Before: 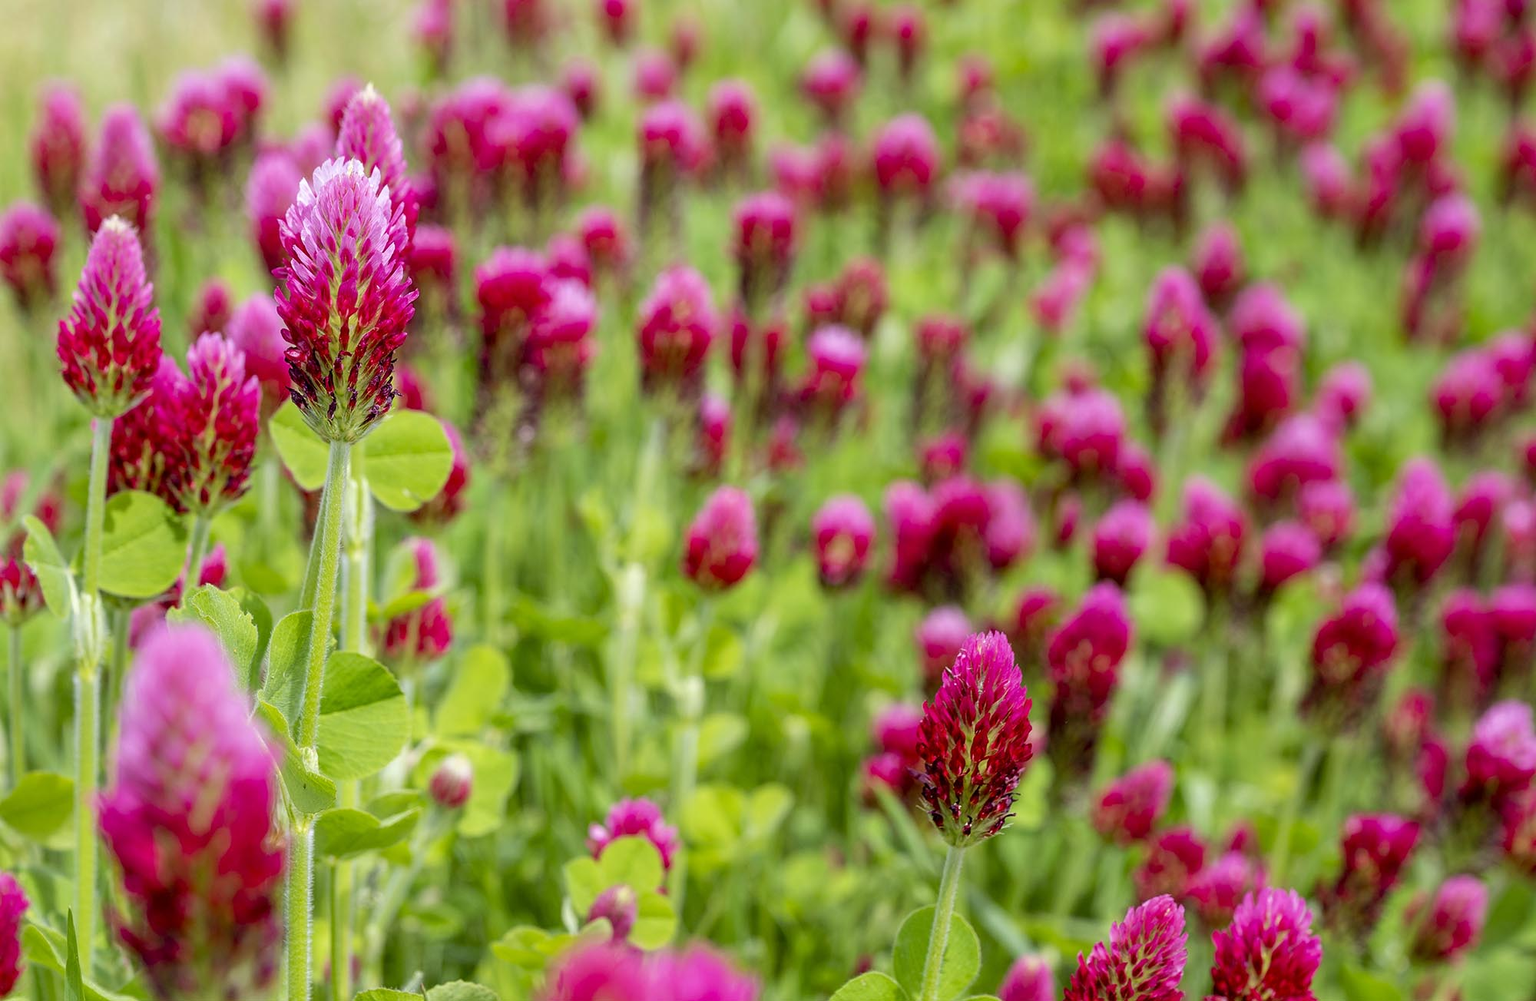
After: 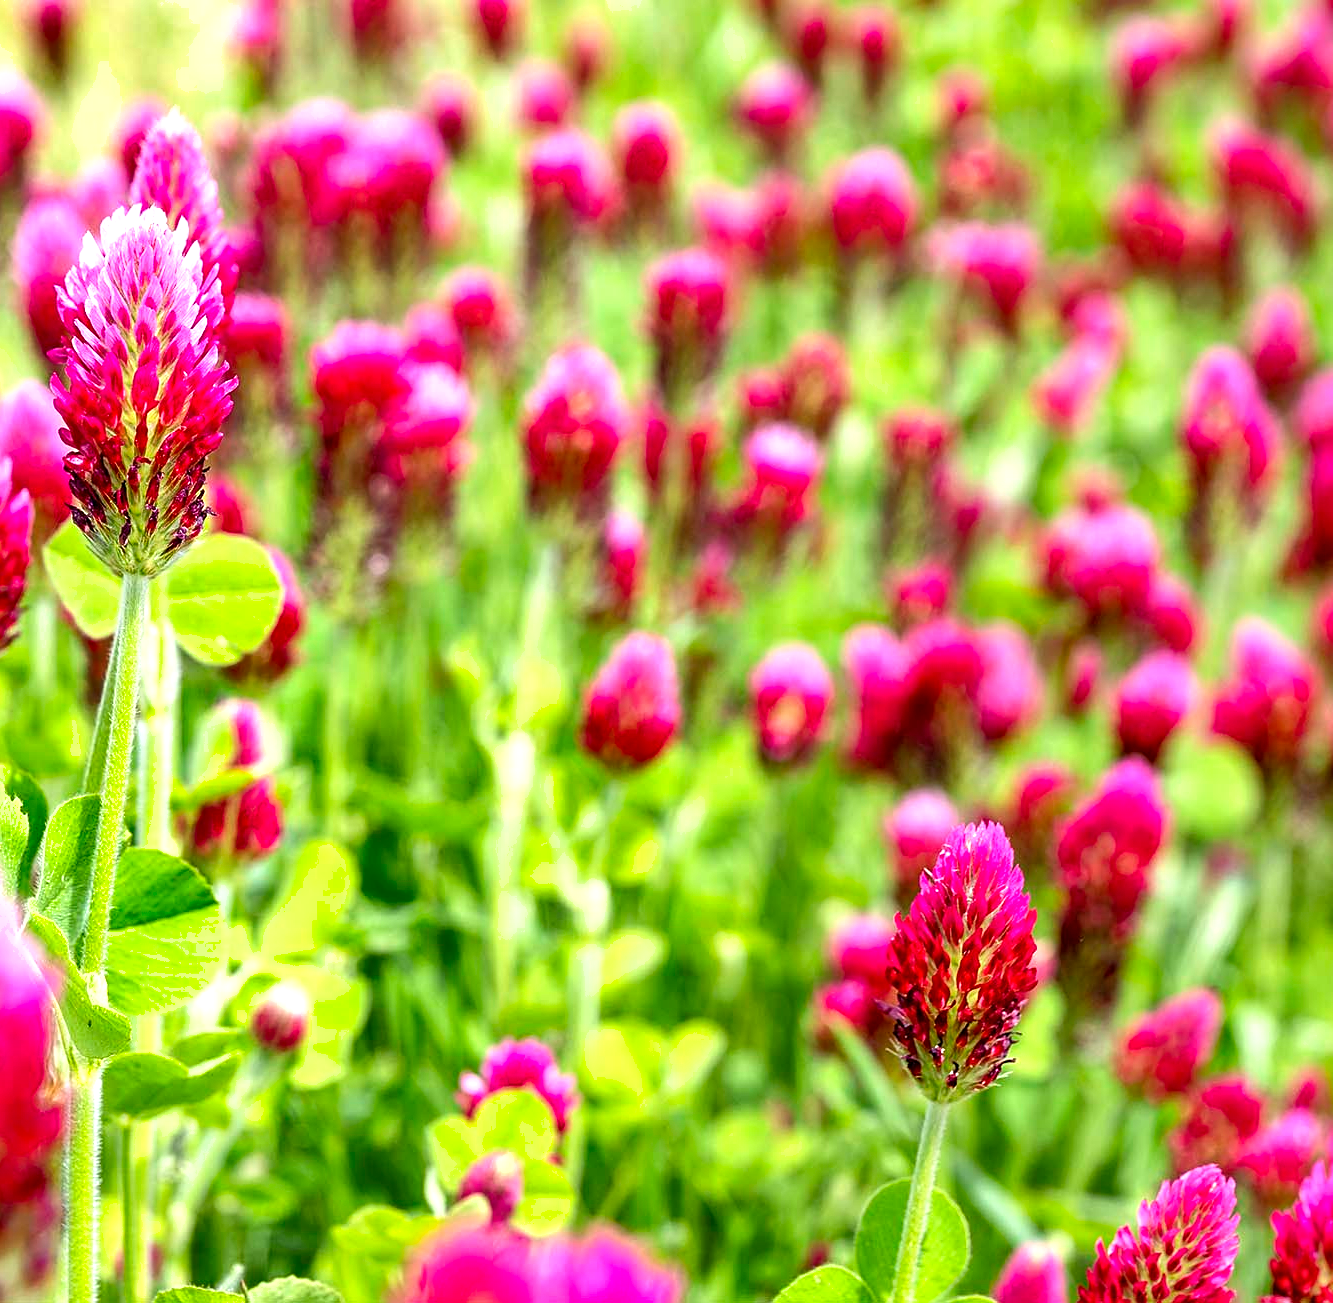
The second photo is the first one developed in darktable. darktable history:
crop: left 15.399%, right 17.922%
sharpen: amount 0.205
exposure: black level correction 0, exposure 0.898 EV, compensate highlight preservation false
shadows and highlights: white point adjustment 0.876, soften with gaussian
